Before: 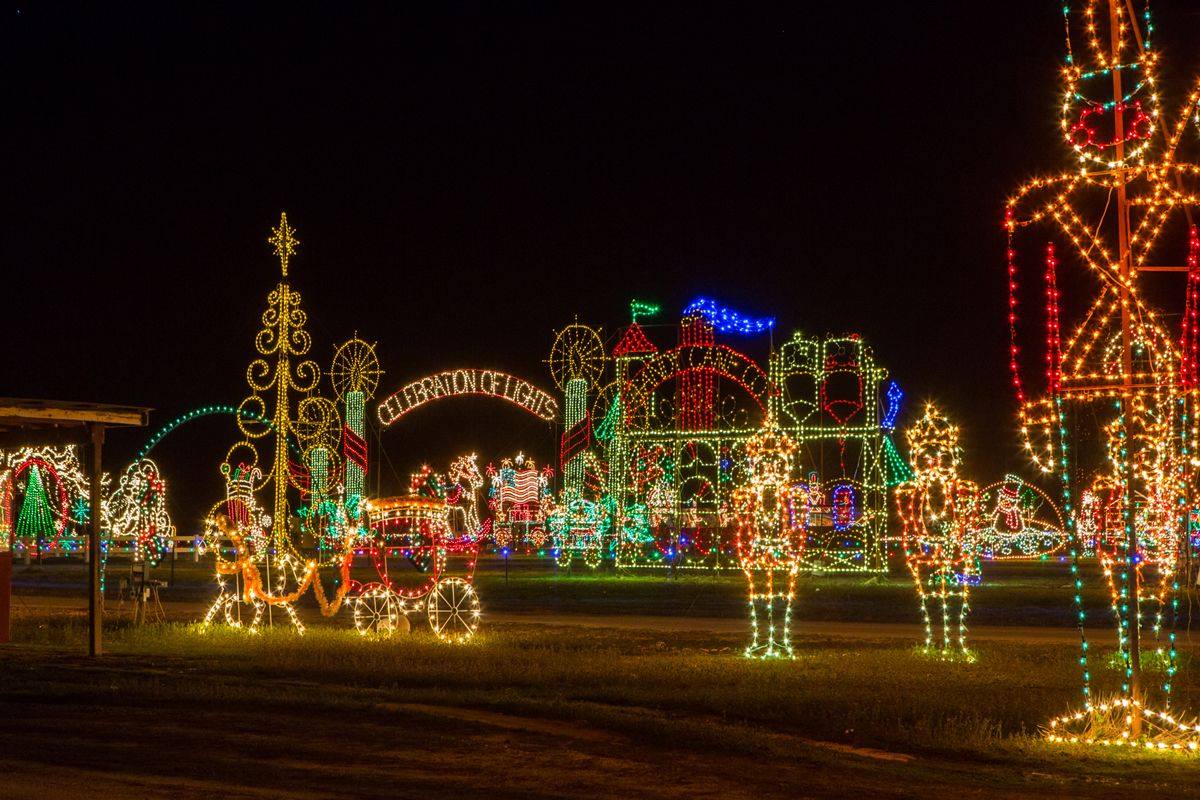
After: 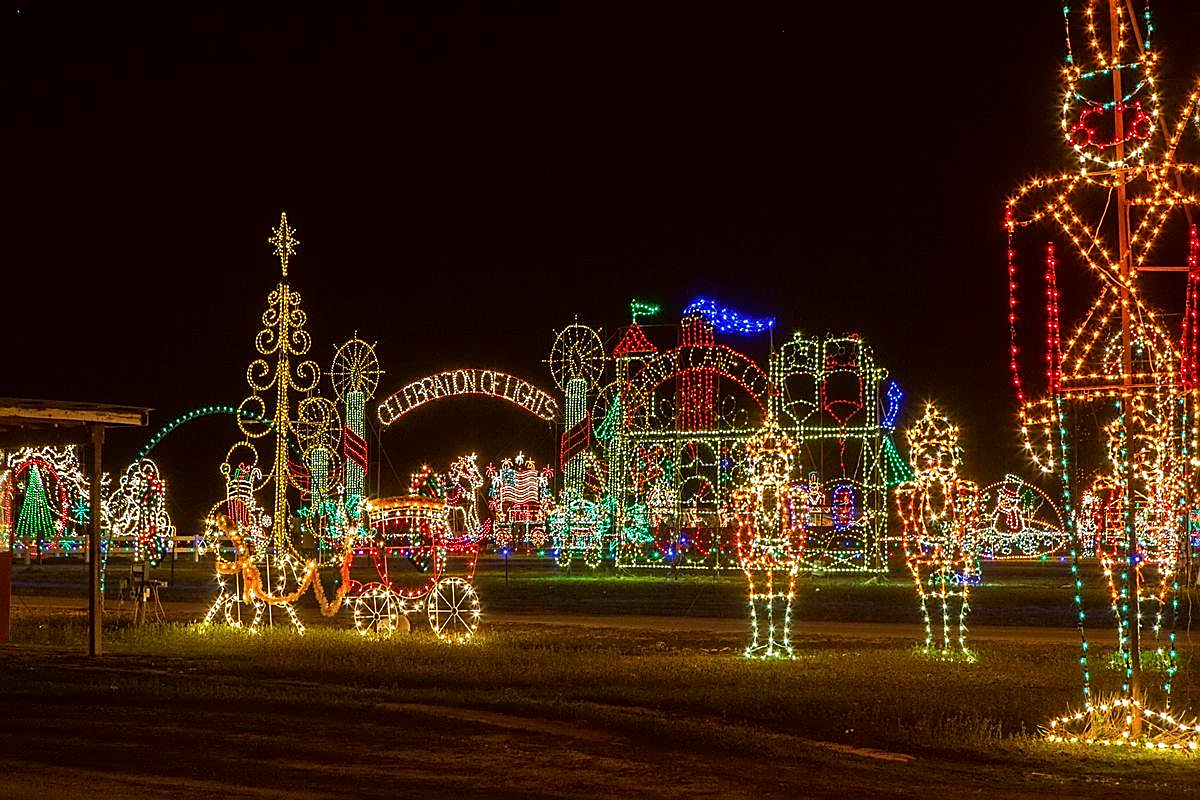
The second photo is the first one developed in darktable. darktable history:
color correction: highlights a* -2.73, highlights b* -2.09, shadows a* 2.41, shadows b* 2.73
sharpen: radius 1.4, amount 1.25, threshold 0.7
